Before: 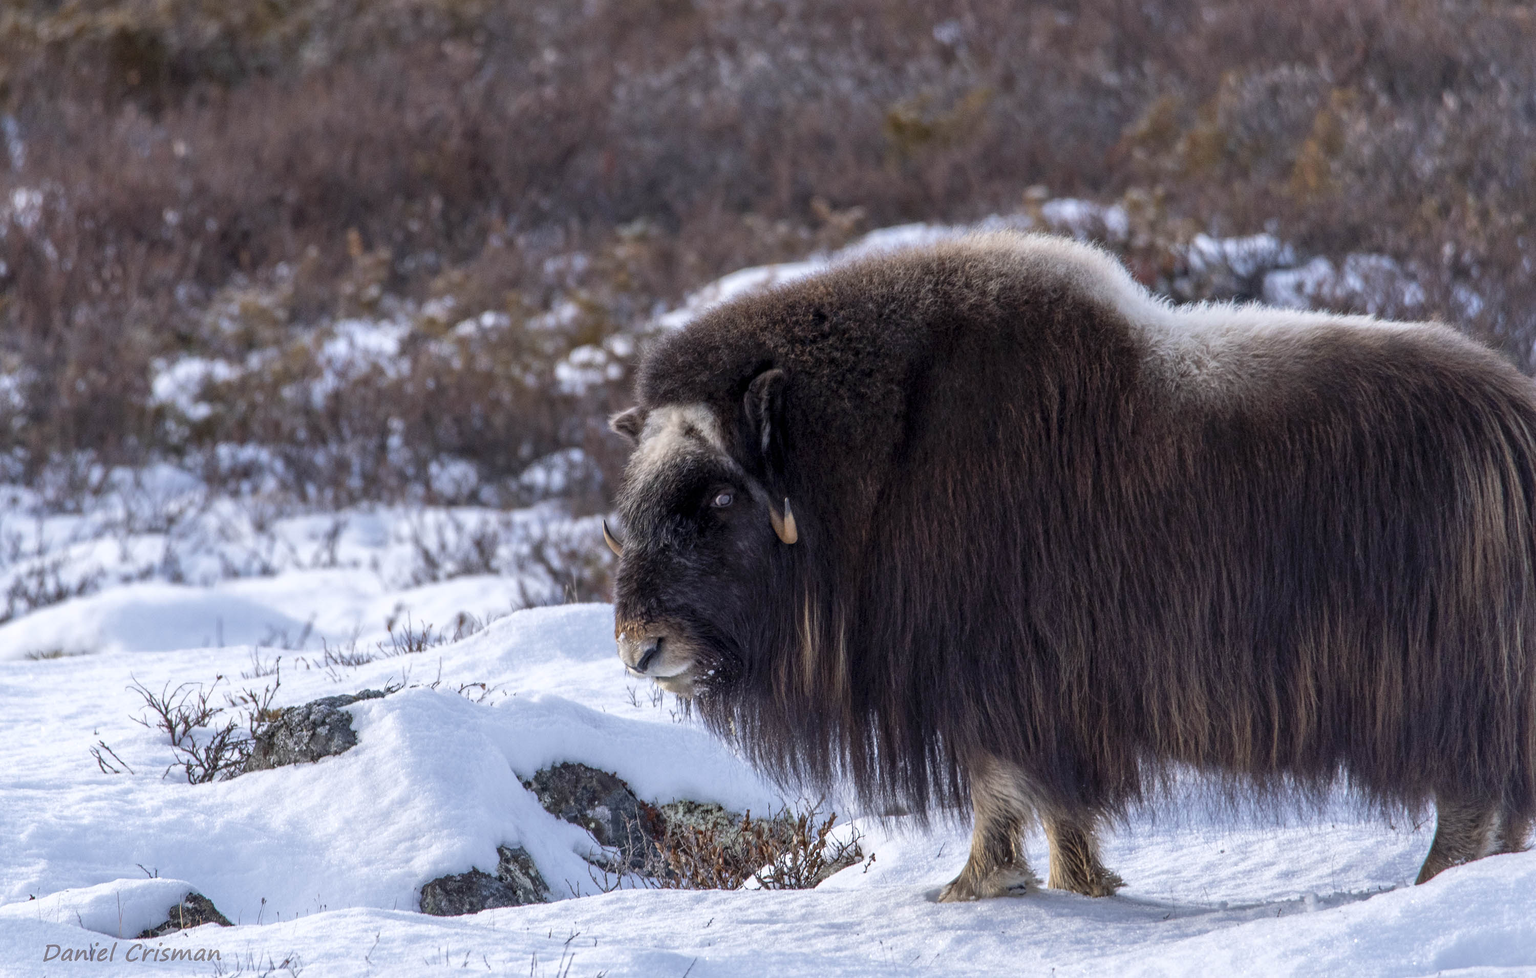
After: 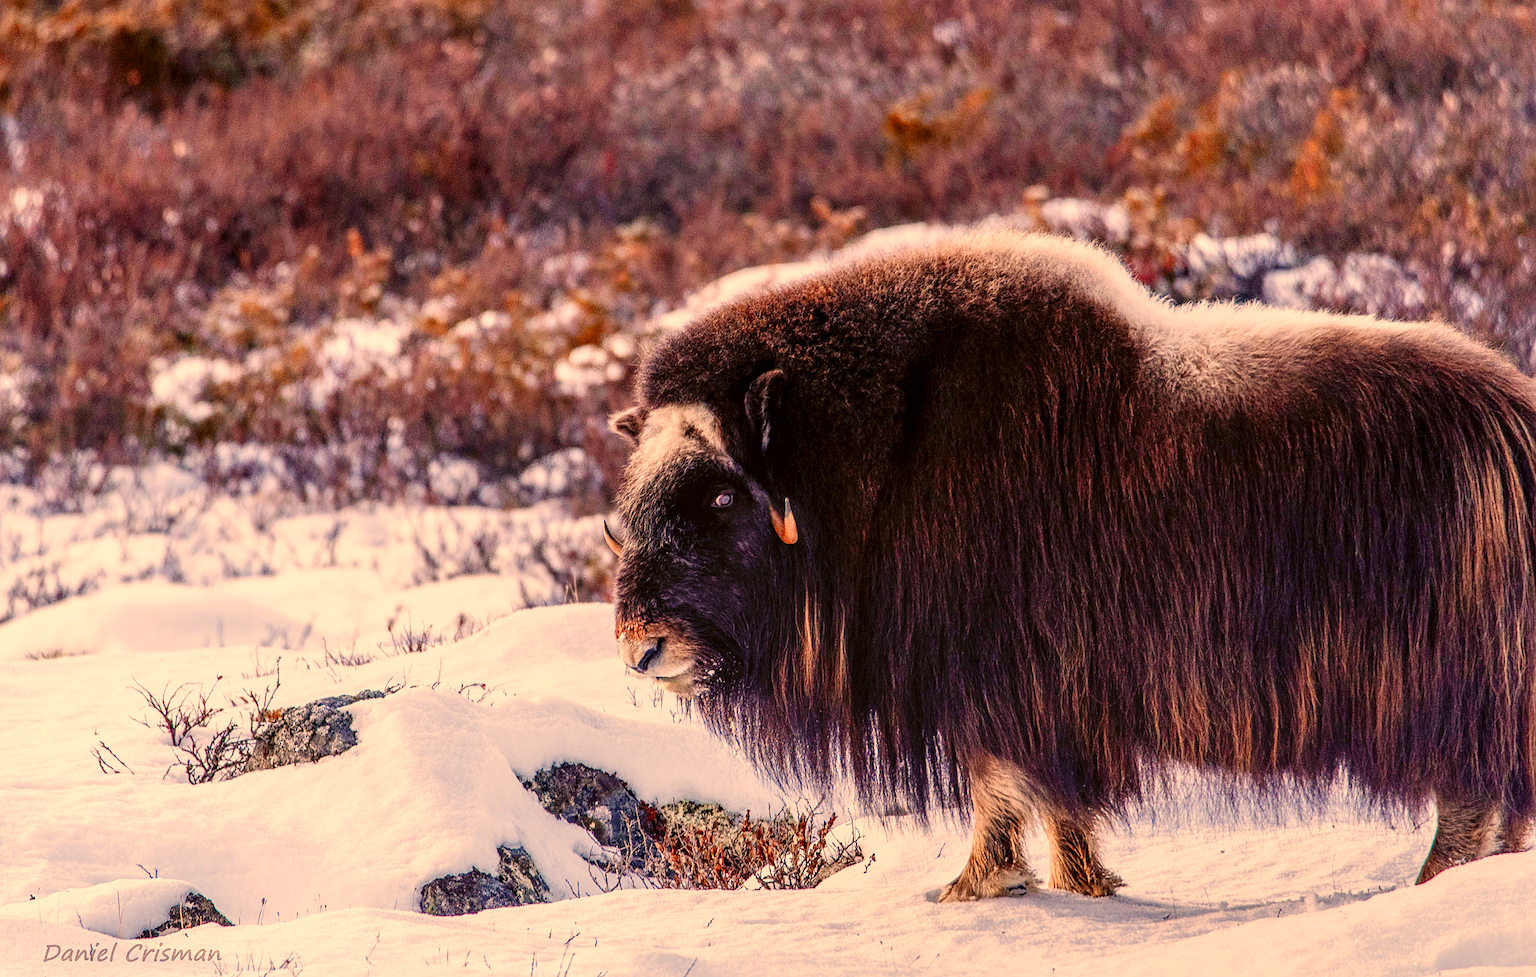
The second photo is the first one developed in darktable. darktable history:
sharpen: on, module defaults
color balance rgb: perceptual saturation grading › global saturation 35%, perceptual saturation grading › highlights -30%, perceptual saturation grading › shadows 35%, perceptual brilliance grading › global brilliance 3%, perceptual brilliance grading › highlights -3%, perceptual brilliance grading › shadows 3%
color zones: curves: ch1 [(0, 0.469) (0.072, 0.457) (0.243, 0.494) (0.429, 0.5) (0.571, 0.5) (0.714, 0.5) (0.857, 0.5) (1, 0.469)]; ch2 [(0, 0.499) (0.143, 0.467) (0.242, 0.436) (0.429, 0.493) (0.571, 0.5) (0.714, 0.5) (0.857, 0.5) (1, 0.499)]
color correction: highlights a* 17.94, highlights b* 35.39, shadows a* 1.48, shadows b* 6.42, saturation 1.01
base curve: curves: ch0 [(0, 0) (0.036, 0.025) (0.121, 0.166) (0.206, 0.329) (0.605, 0.79) (1, 1)], preserve colors none
local contrast: on, module defaults
